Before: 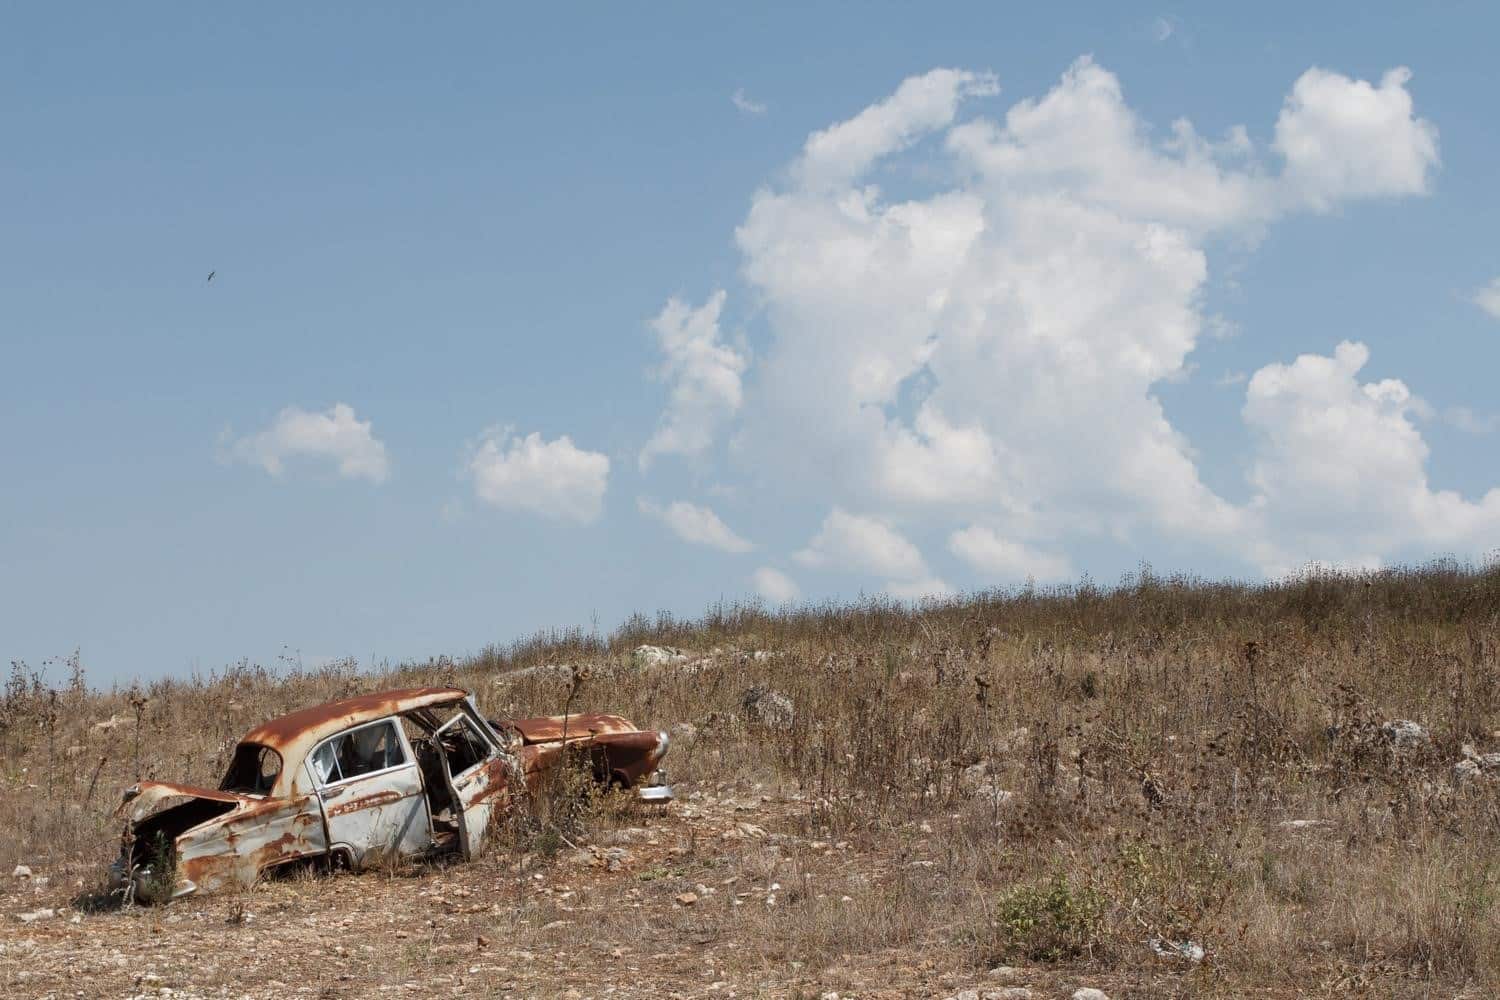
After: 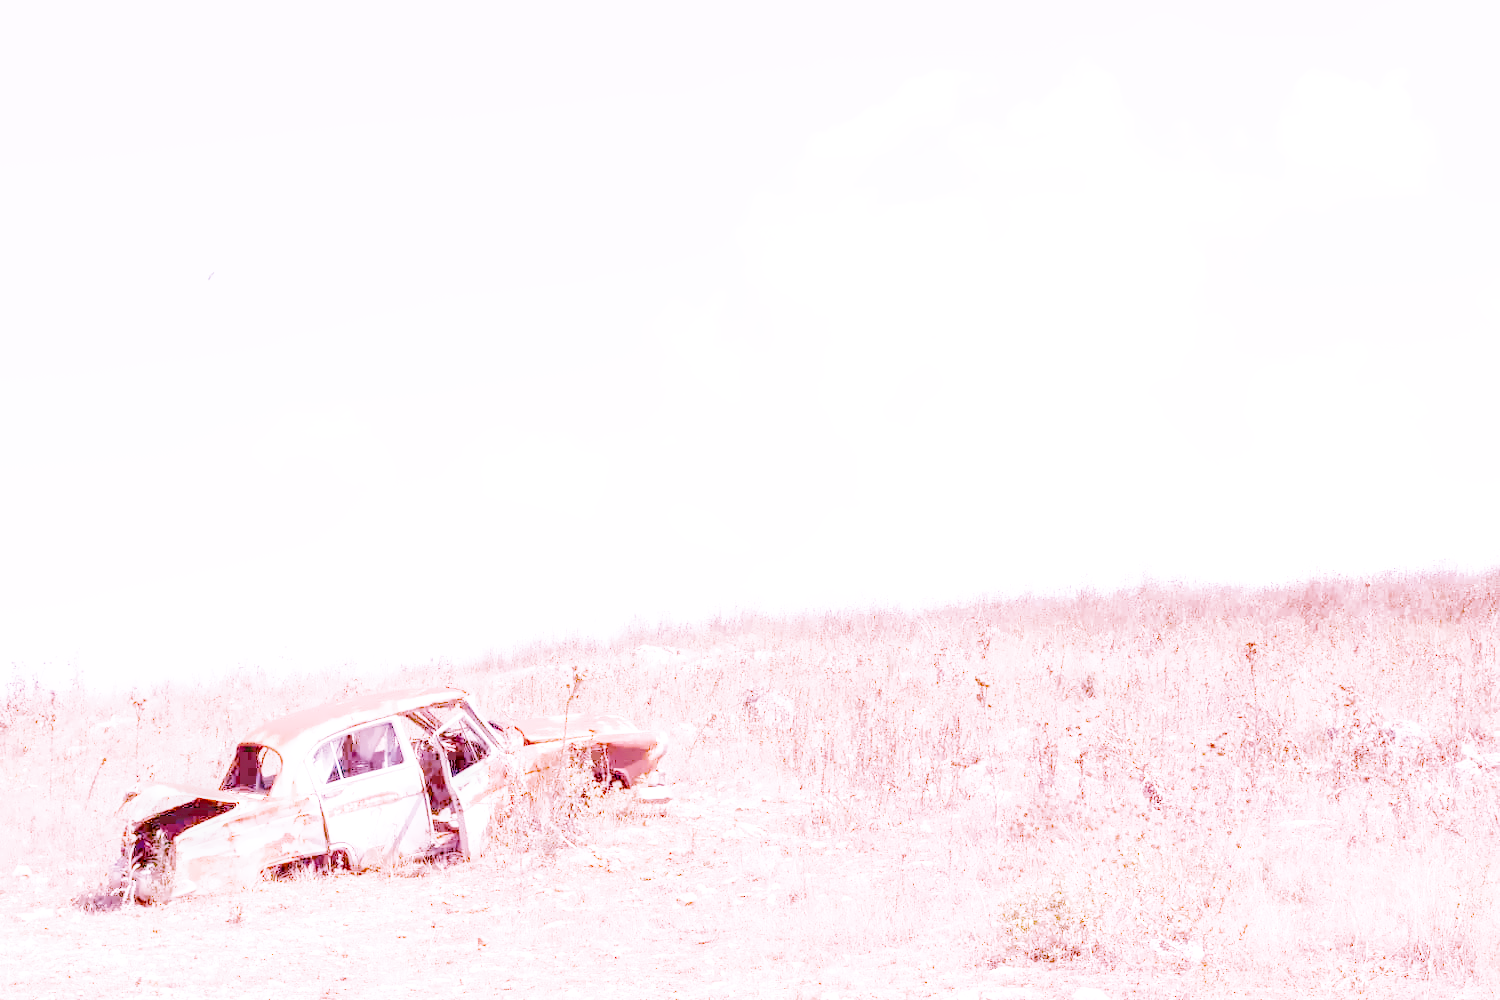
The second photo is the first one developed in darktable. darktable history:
color calibration: illuminant as shot in camera, x 0.37, y 0.382, temperature 4313.32 K
denoise (profiled): preserve shadows 1.52, scattering 0.002, a [-1, 0, 0], compensate highlight preservation false
exposure: black level correction 0, exposure 1.45 EV, compensate exposure bias true, compensate highlight preservation false
lens correction: scale 1, crop 1, focal 35, aperture 5, distance 0.775, camera "Canon EOS RP", lens "Canon RF 35mm F1.8 MACRO IS STM"
white balance: red 2.229, blue 1.46
color balance rgb "basic colorfulness: natural skin": perceptual saturation grading › global saturation 20%, perceptual saturation grading › highlights -50%, perceptual saturation grading › shadows 30%
velvia: on, module defaults
local contrast: on, module defaults
filmic rgb: black relative exposure -16 EV, white relative exposure 5.31 EV, hardness 5.9, contrast 1.25, preserve chrominance no, color science v5 (2021)
haze removal: compatibility mode true, adaptive false
highlight reconstruction: on, module defaults
